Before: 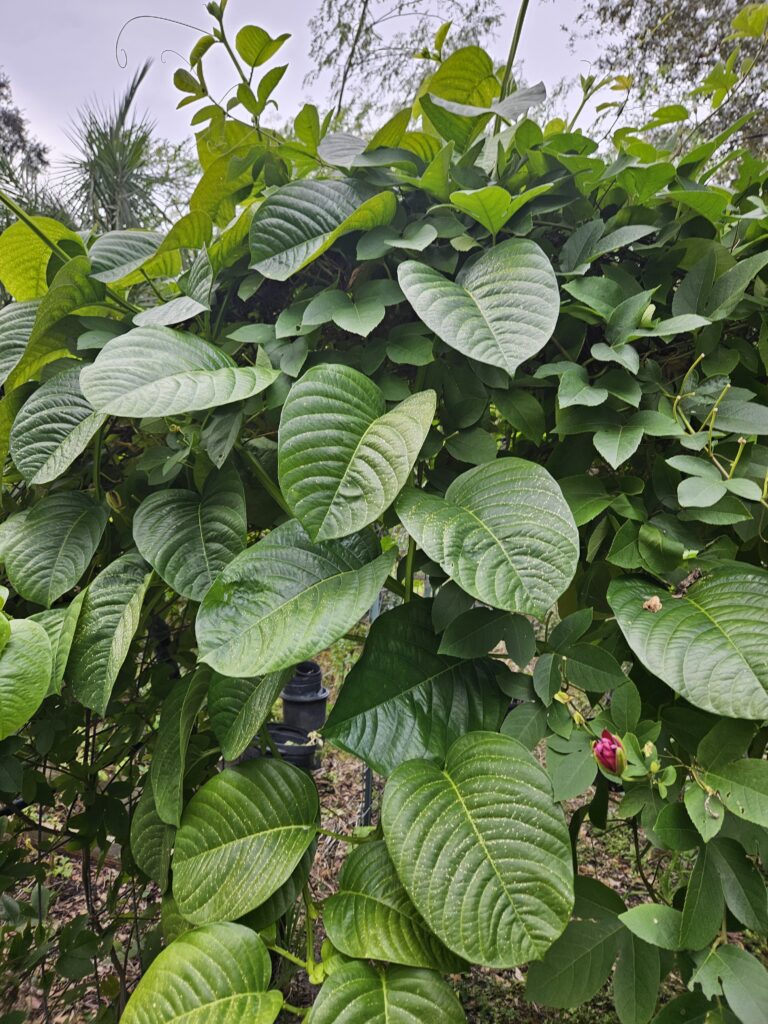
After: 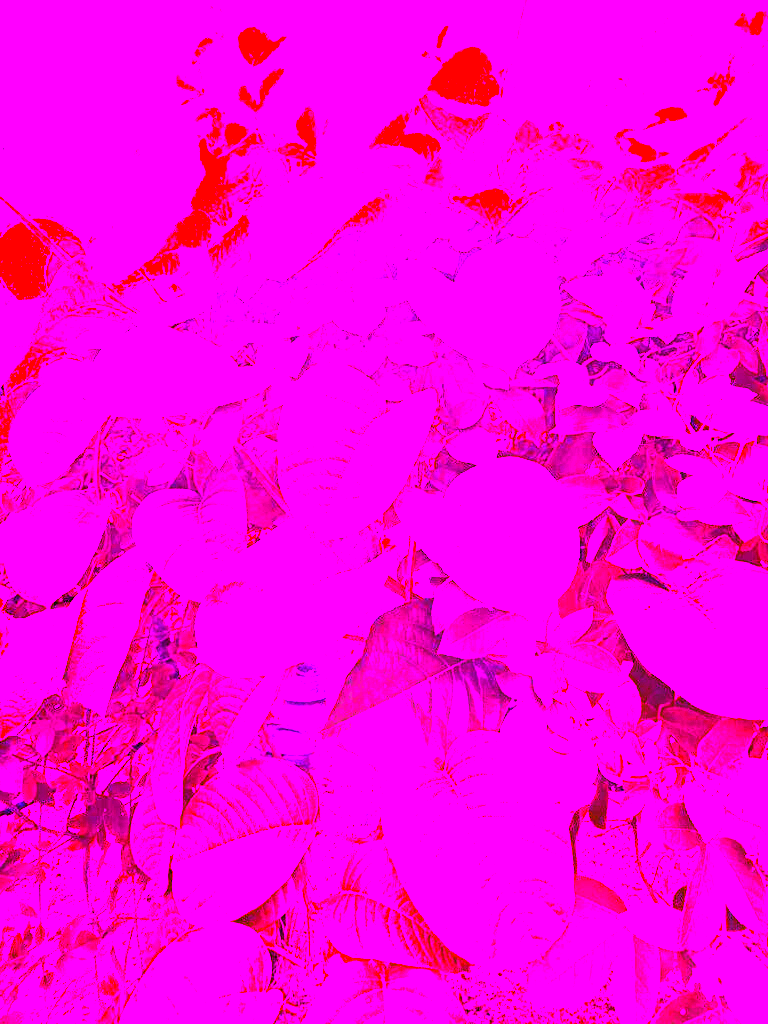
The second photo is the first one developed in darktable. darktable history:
color balance rgb: global vibrance 1%, saturation formula JzAzBz (2021)
white balance: red 8, blue 8
